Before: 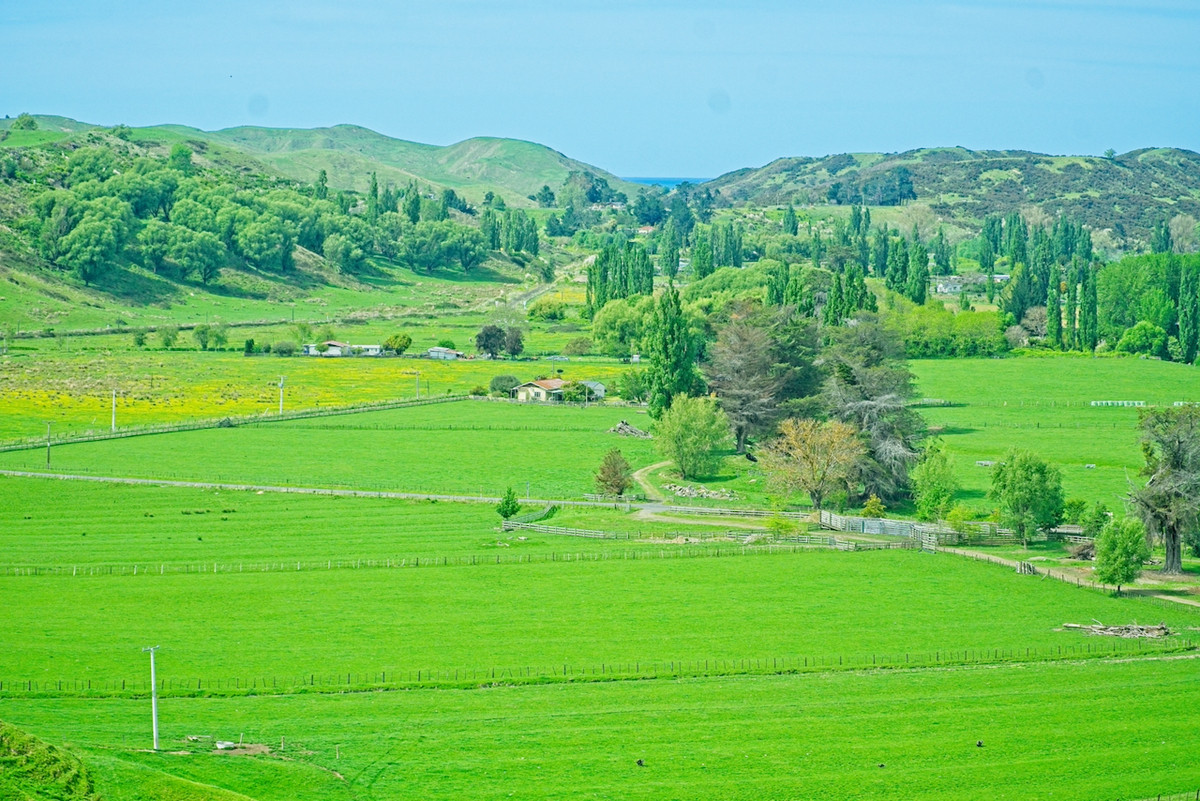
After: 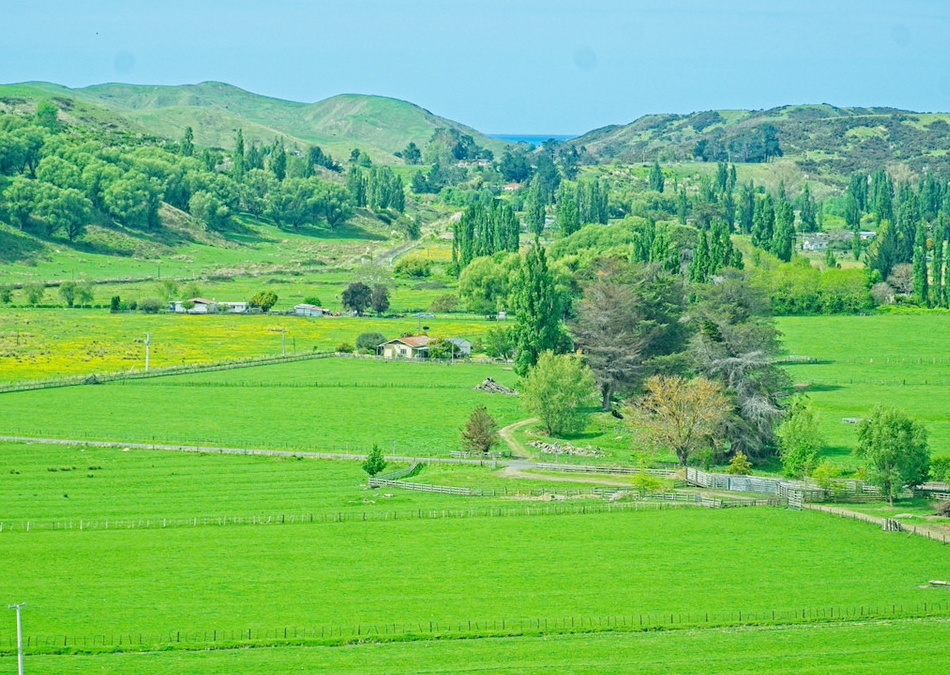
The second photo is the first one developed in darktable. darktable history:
white balance: red 1, blue 1
crop: left 11.225%, top 5.381%, right 9.565%, bottom 10.314%
